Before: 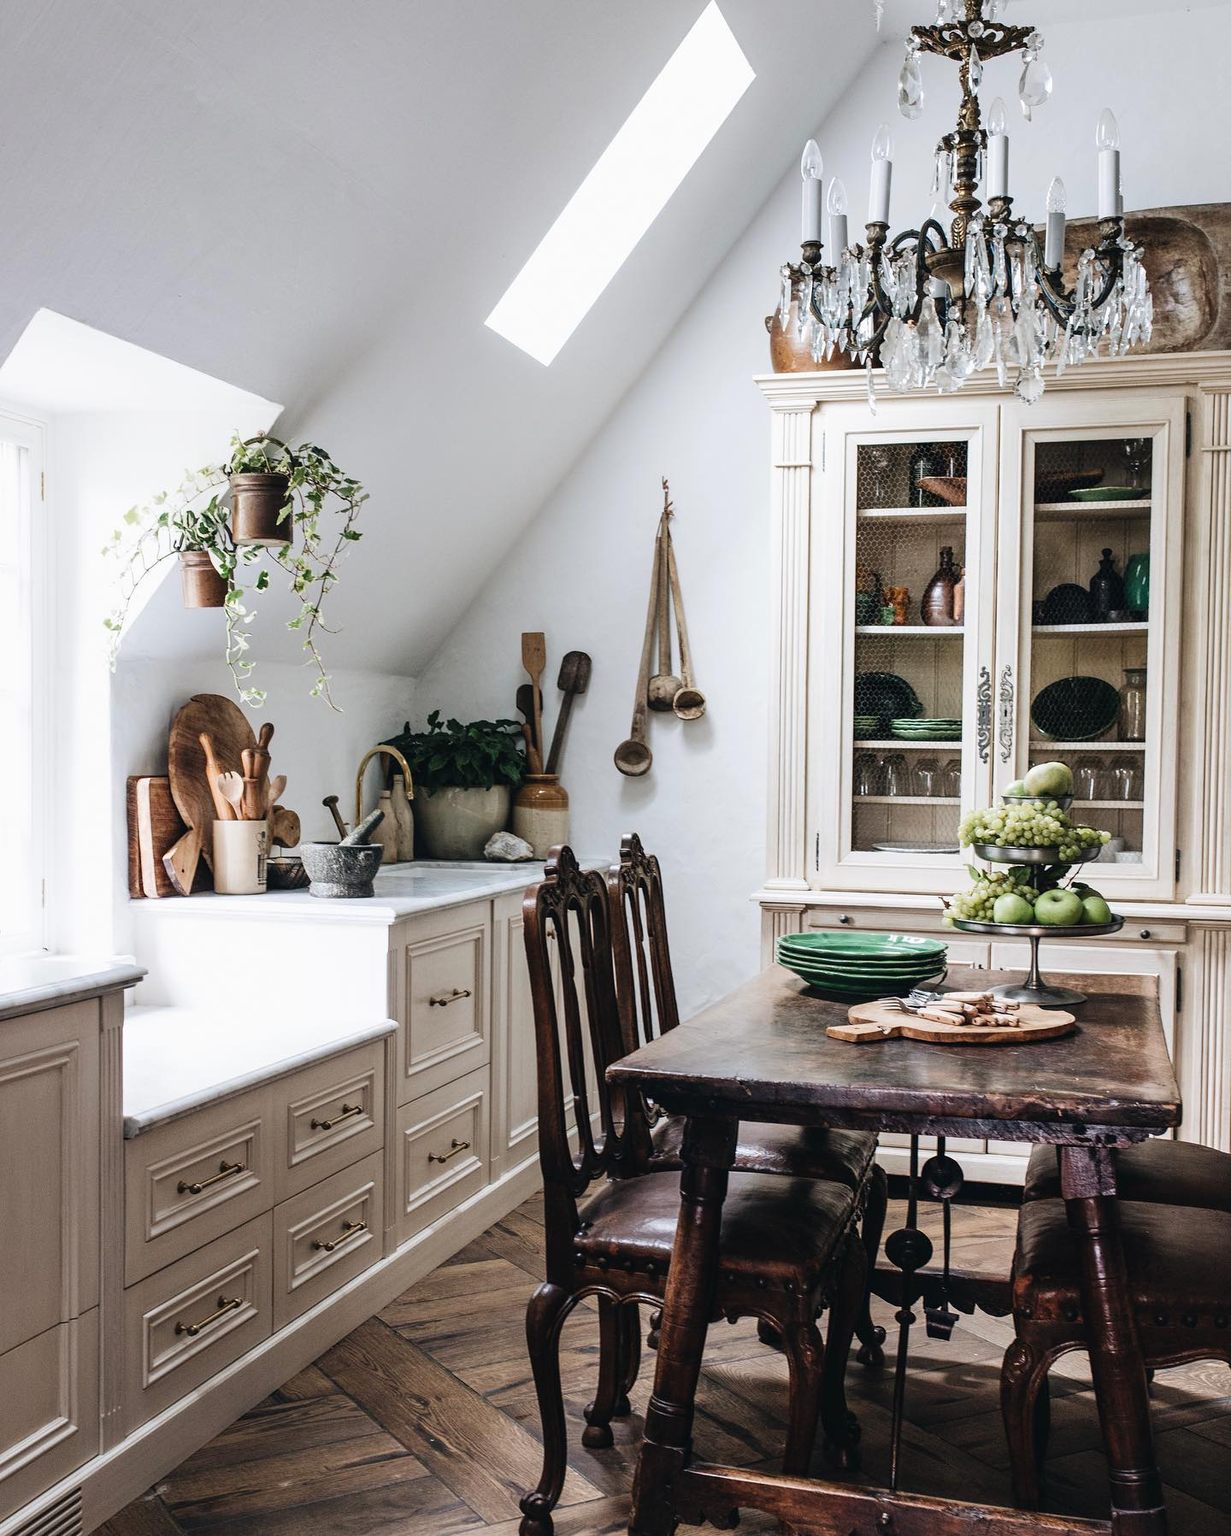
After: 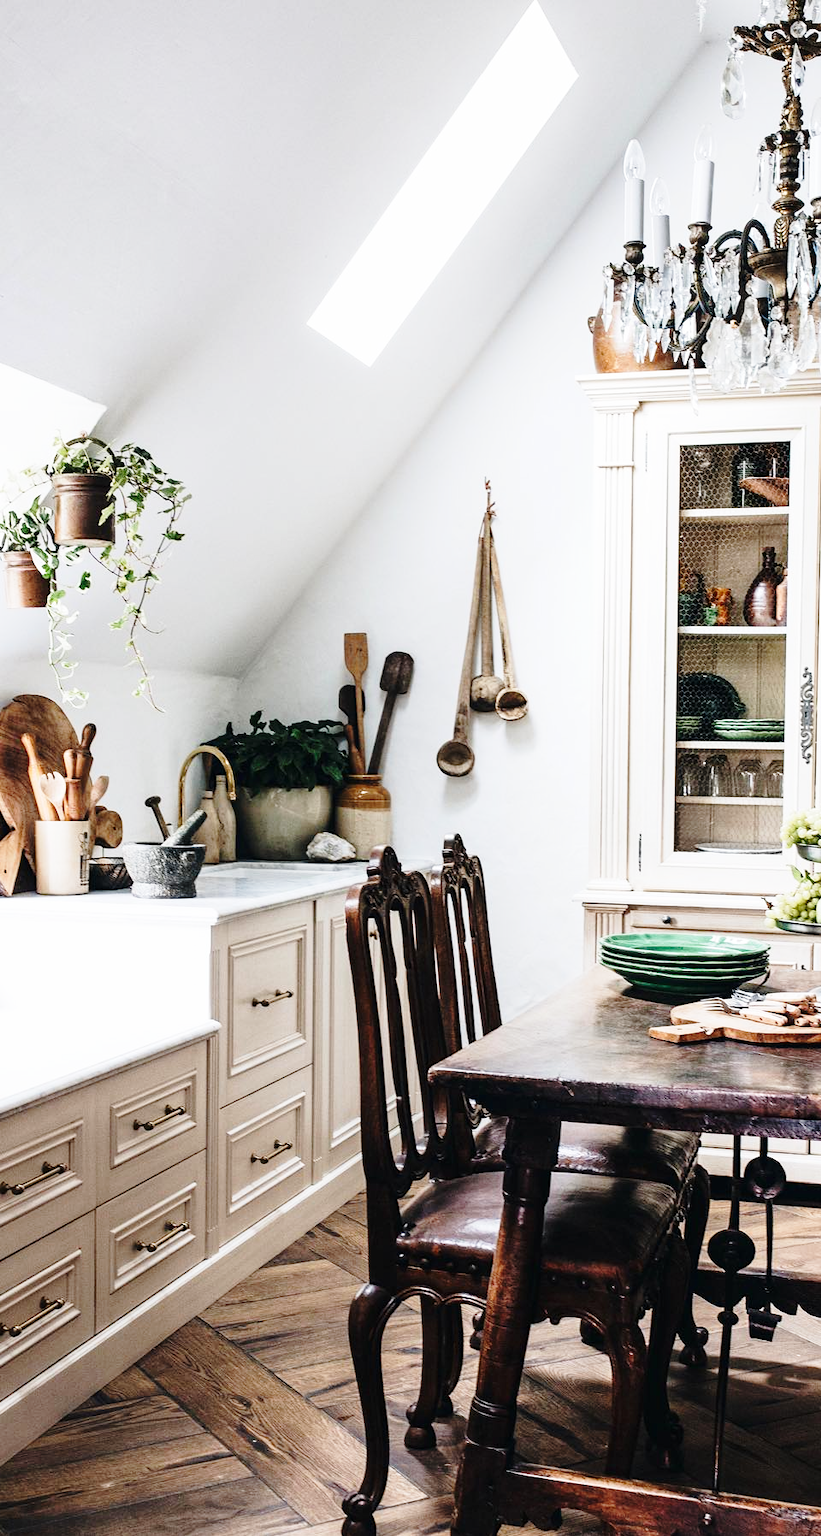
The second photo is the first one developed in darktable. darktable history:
crop and rotate: left 14.476%, right 18.751%
exposure: black level correction 0.002, compensate highlight preservation false
base curve: curves: ch0 [(0, 0) (0.028, 0.03) (0.121, 0.232) (0.46, 0.748) (0.859, 0.968) (1, 1)], preserve colors none
